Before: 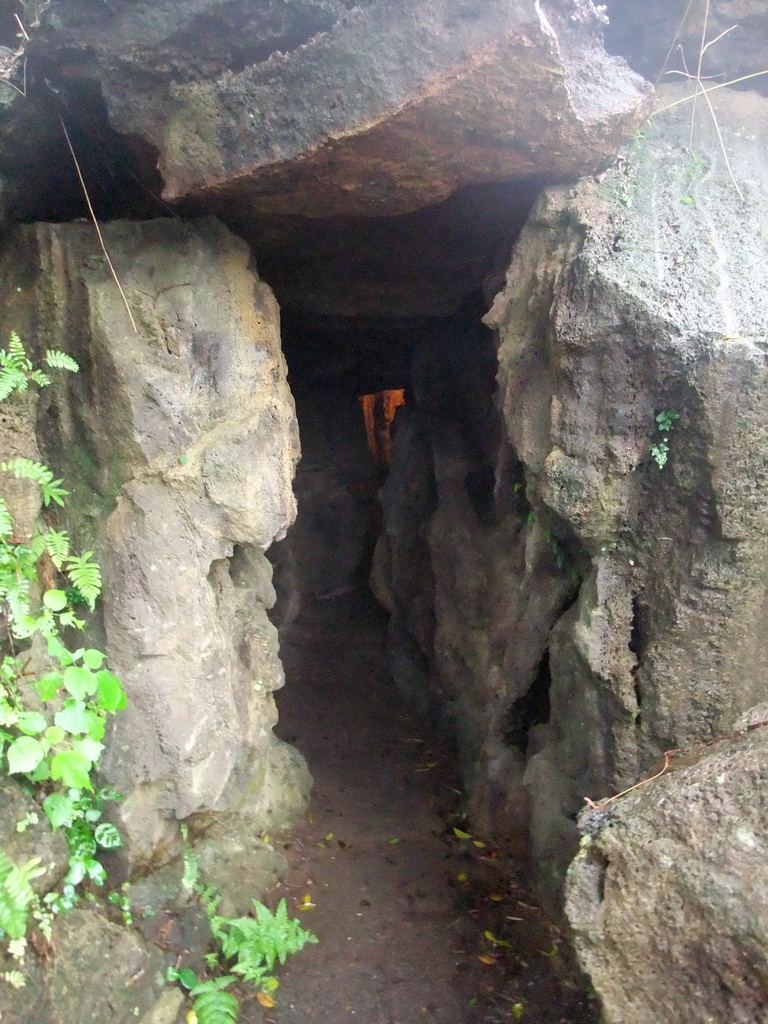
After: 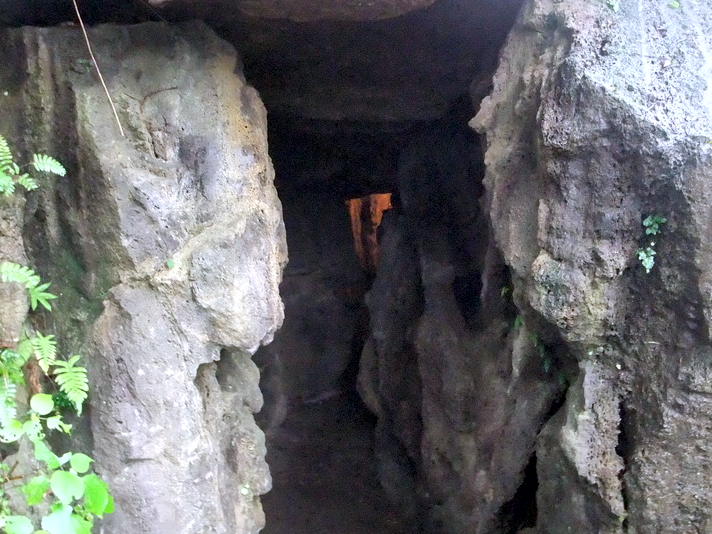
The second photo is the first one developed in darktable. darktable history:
white balance: red 0.967, blue 1.119, emerald 0.756
crop: left 1.744%, top 19.225%, right 5.069%, bottom 28.357%
local contrast: mode bilateral grid, contrast 25, coarseness 47, detail 151%, midtone range 0.2
